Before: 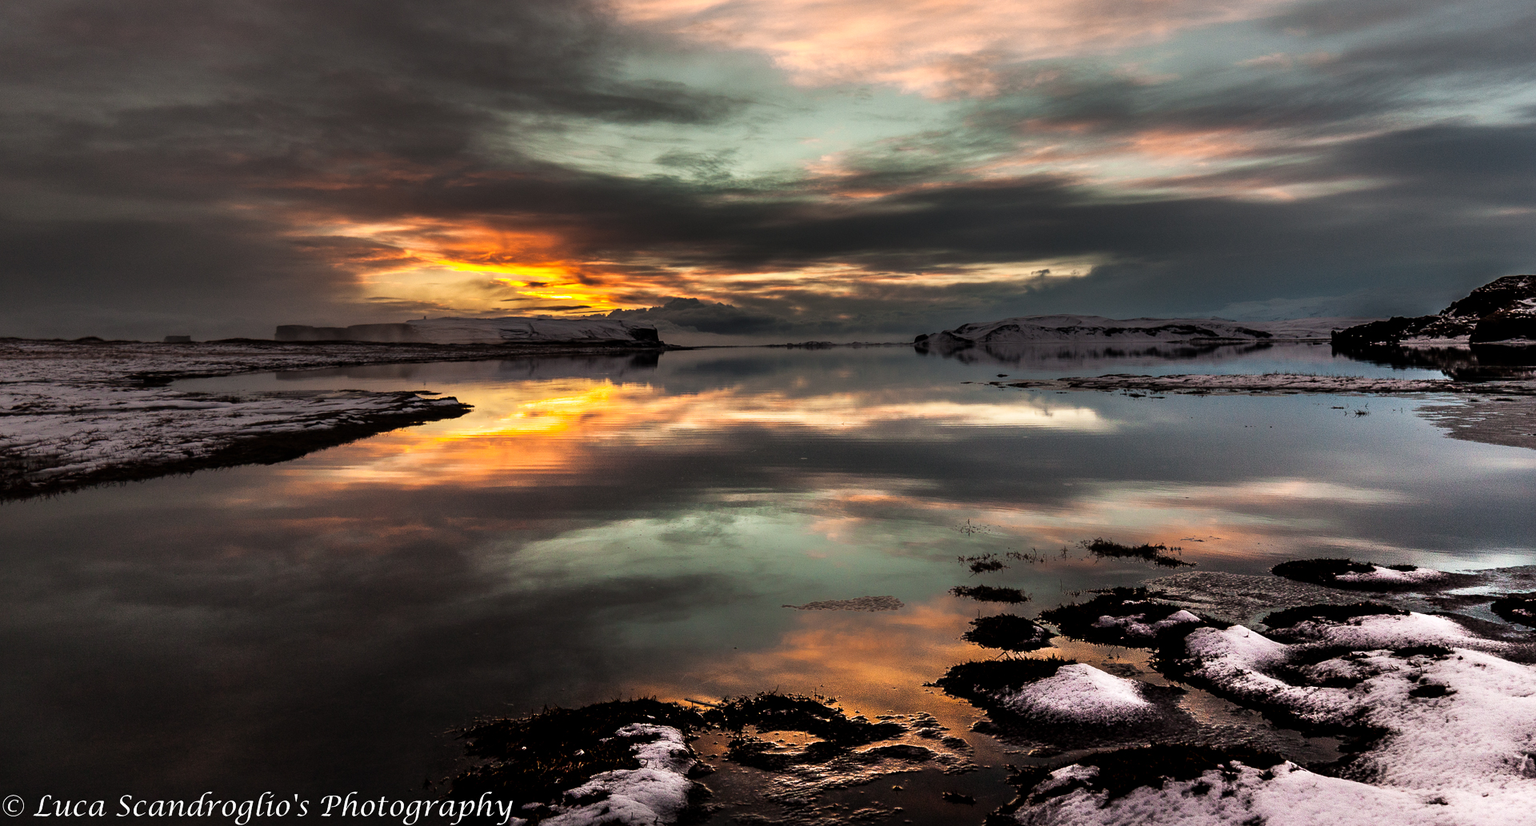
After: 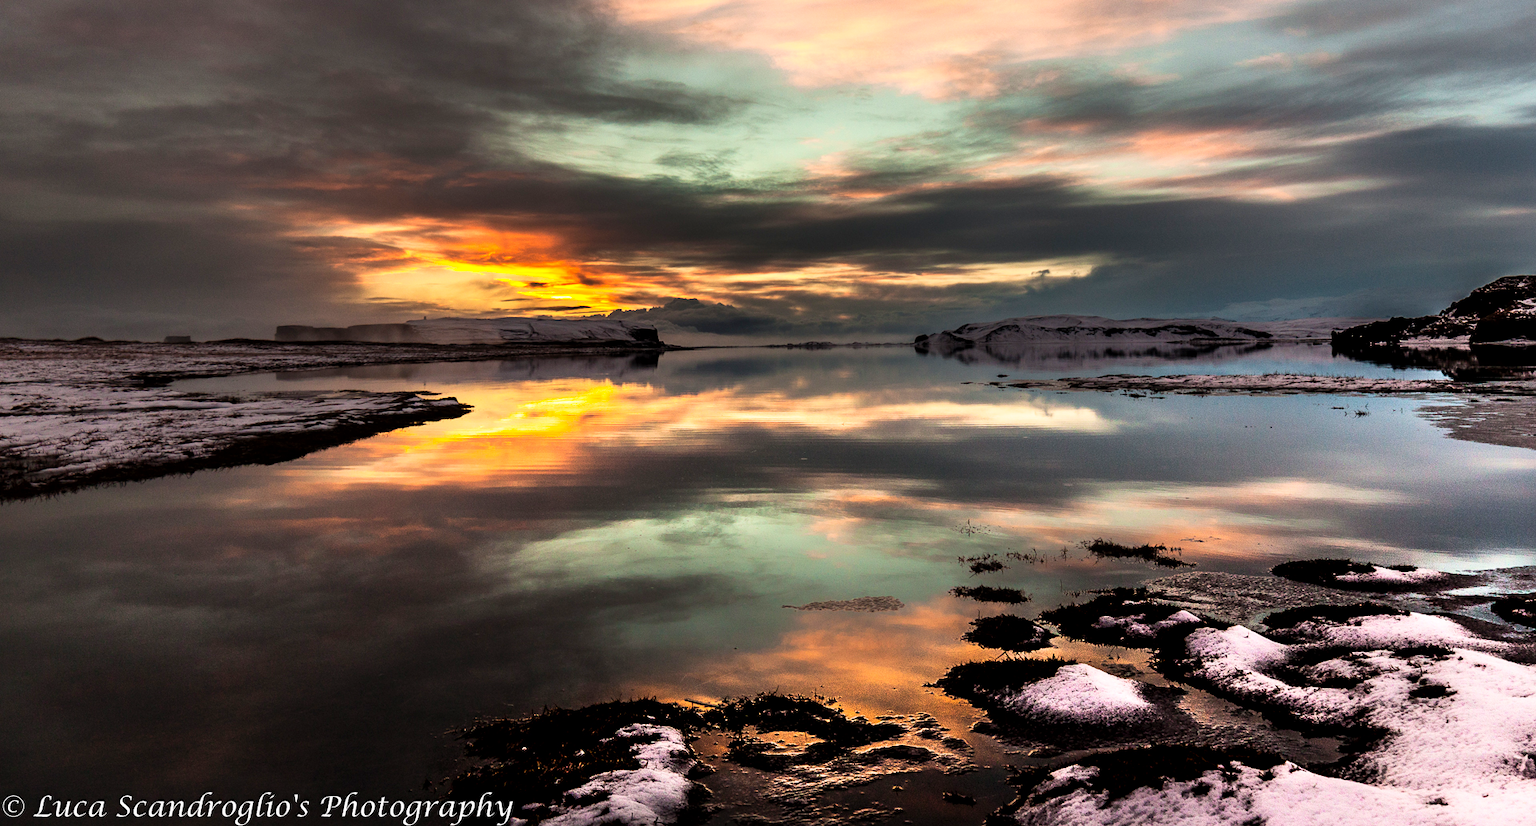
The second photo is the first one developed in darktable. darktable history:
contrast brightness saturation: contrast 0.2, brightness 0.16, saturation 0.22
exposure: black level correction 0.002, compensate highlight preservation false
velvia: strength 15%
